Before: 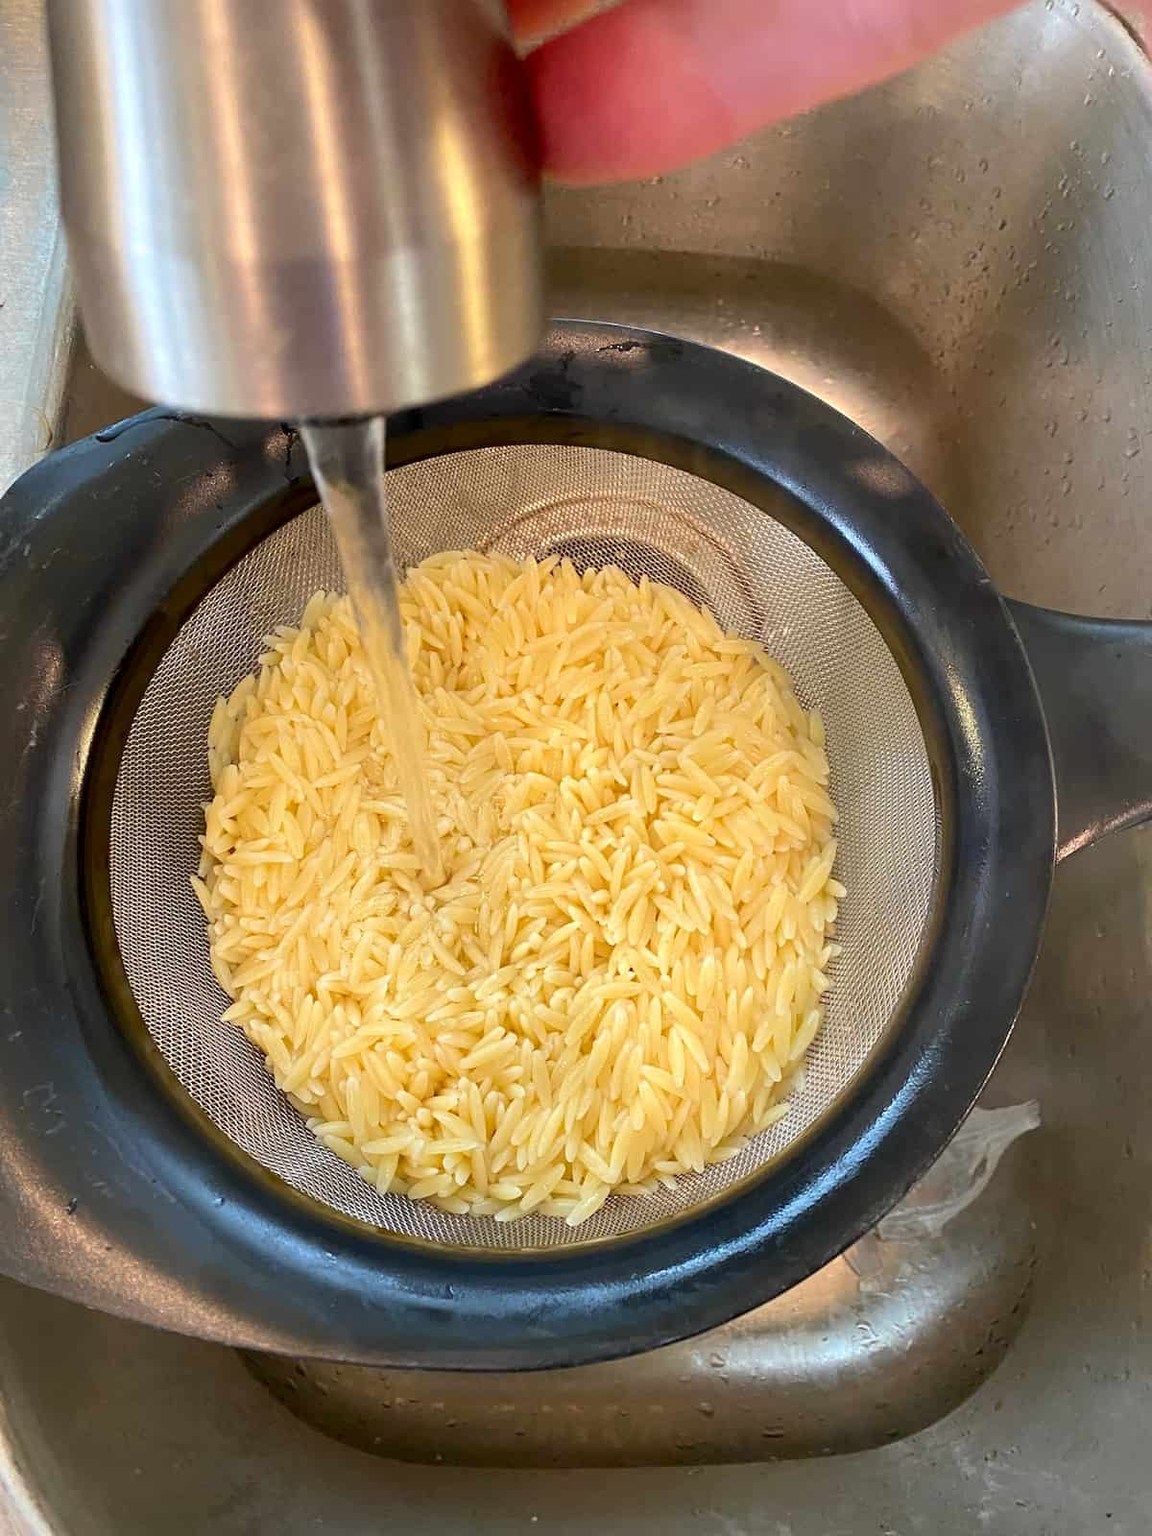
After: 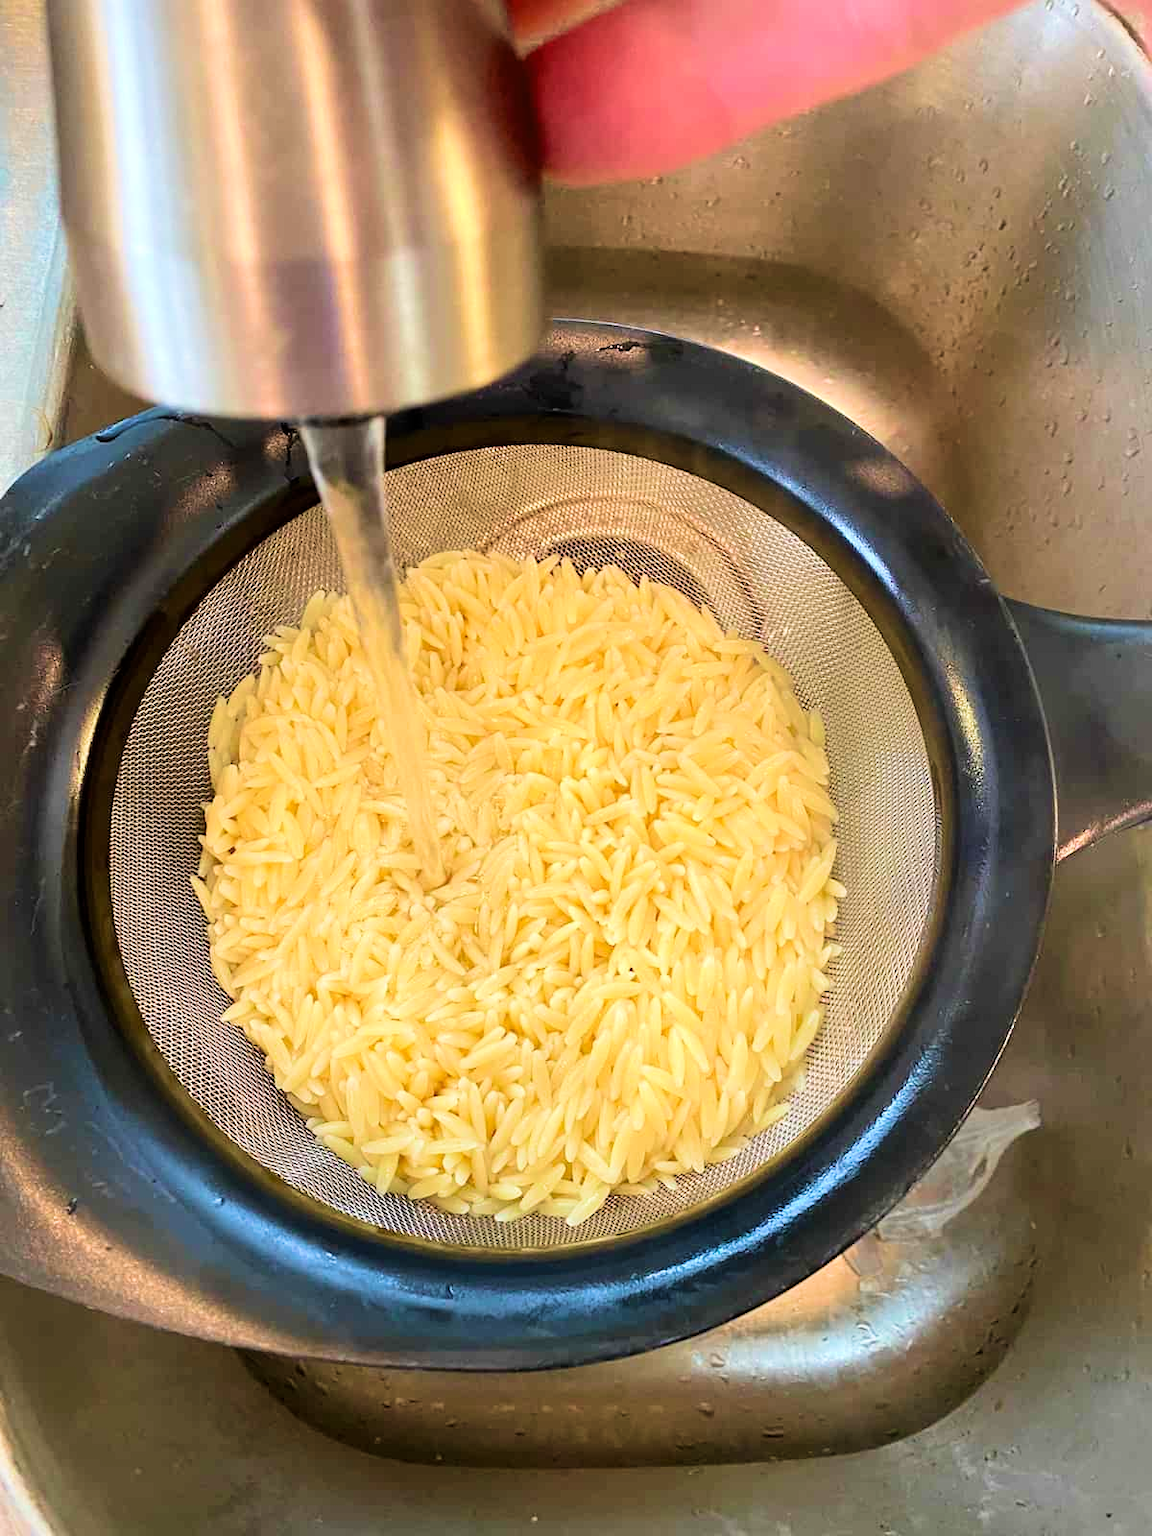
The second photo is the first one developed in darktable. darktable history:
velvia: strength 45%
tone curve: curves: ch0 [(0, 0) (0.004, 0.001) (0.133, 0.112) (0.325, 0.362) (0.832, 0.893) (1, 1)], color space Lab, linked channels, preserve colors none
